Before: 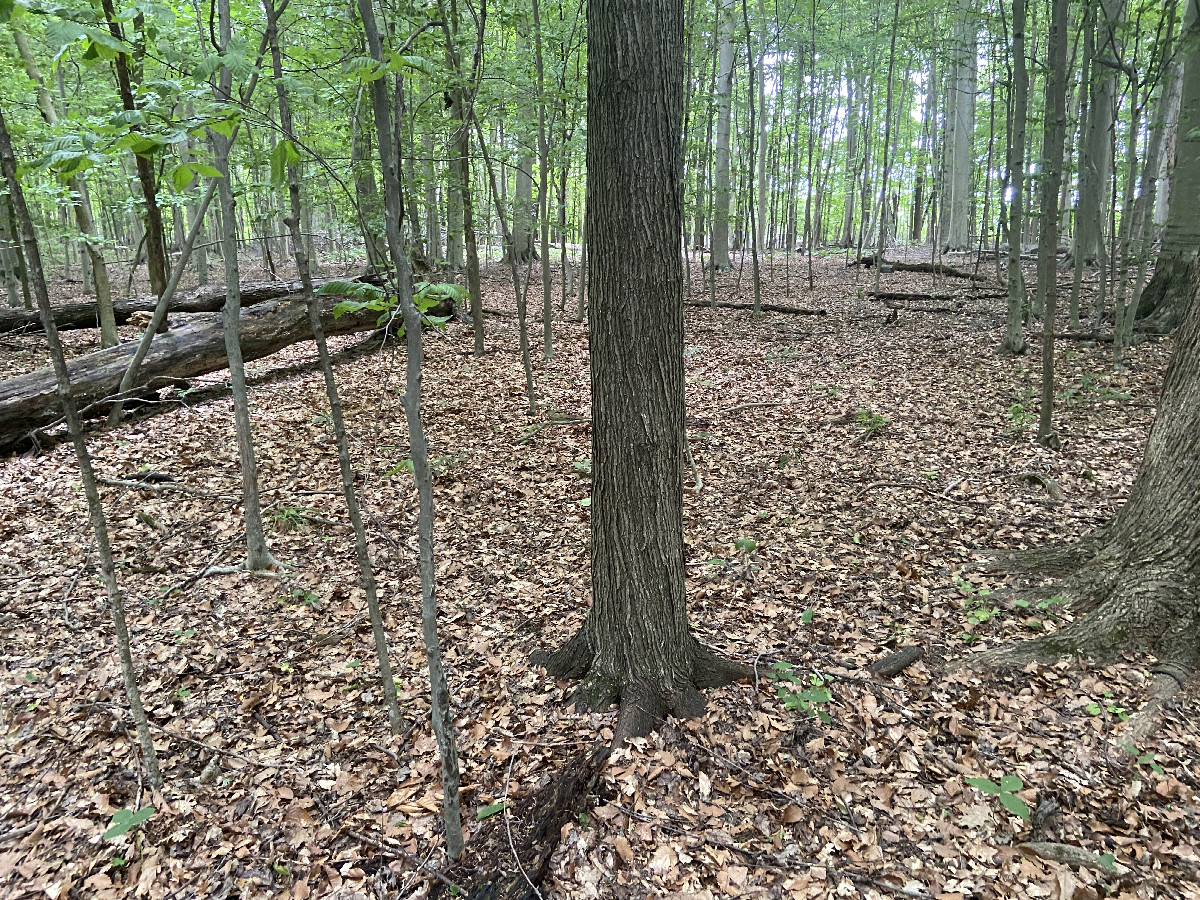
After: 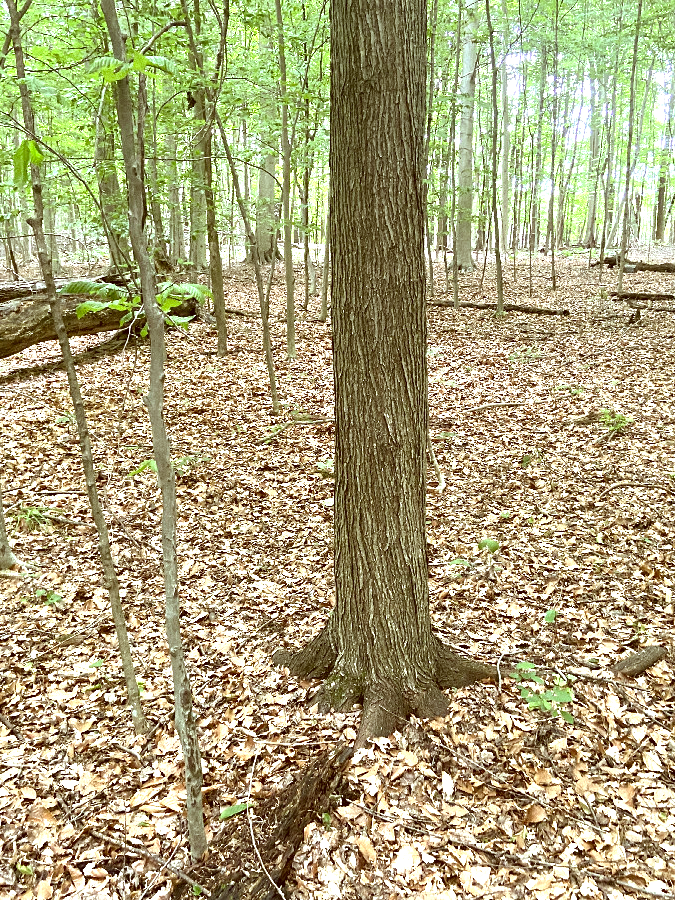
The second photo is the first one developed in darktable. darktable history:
exposure: exposure 1.137 EV, compensate highlight preservation false
crop: left 21.496%, right 22.254%
color correction: highlights a* -5.3, highlights b* 9.8, shadows a* 9.8, shadows b* 24.26
